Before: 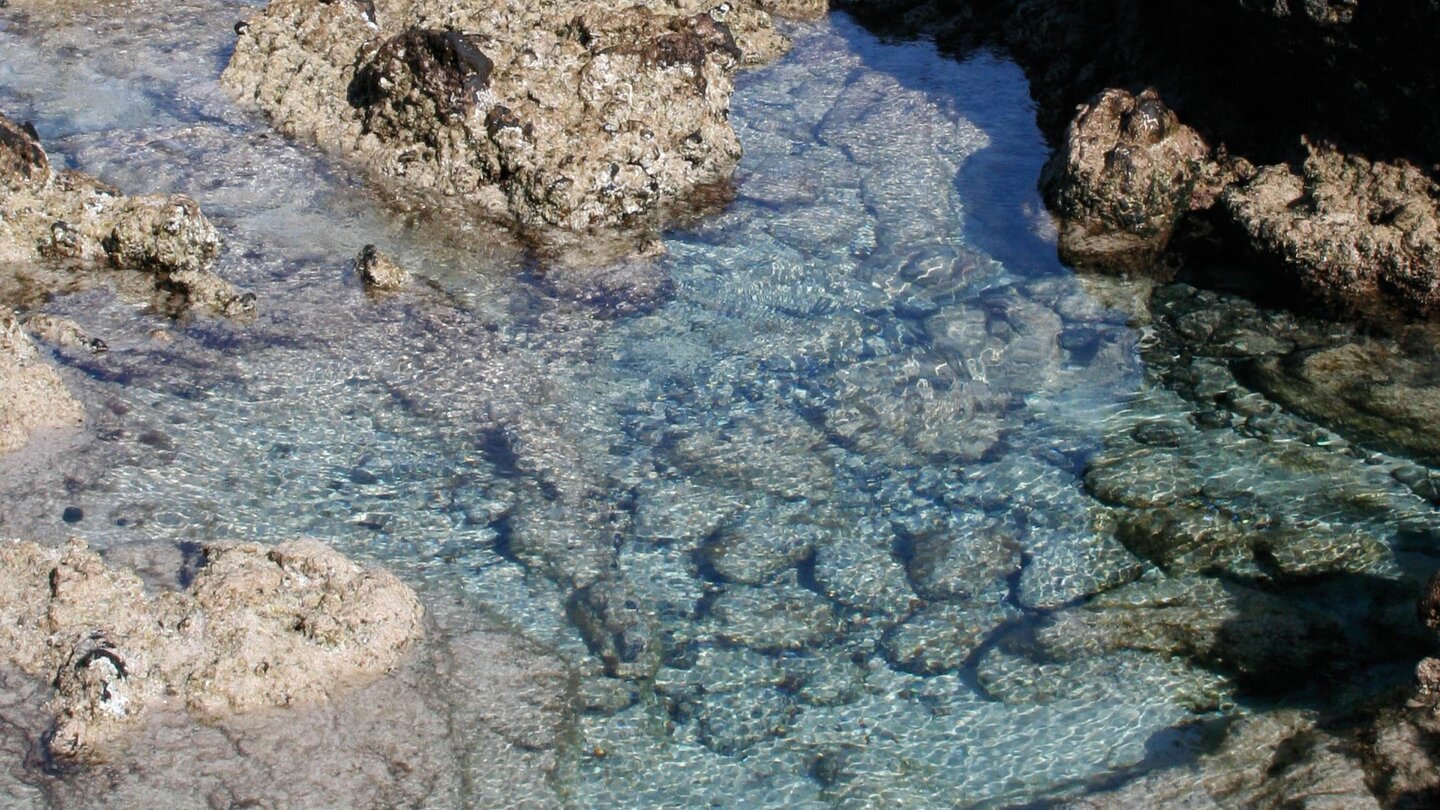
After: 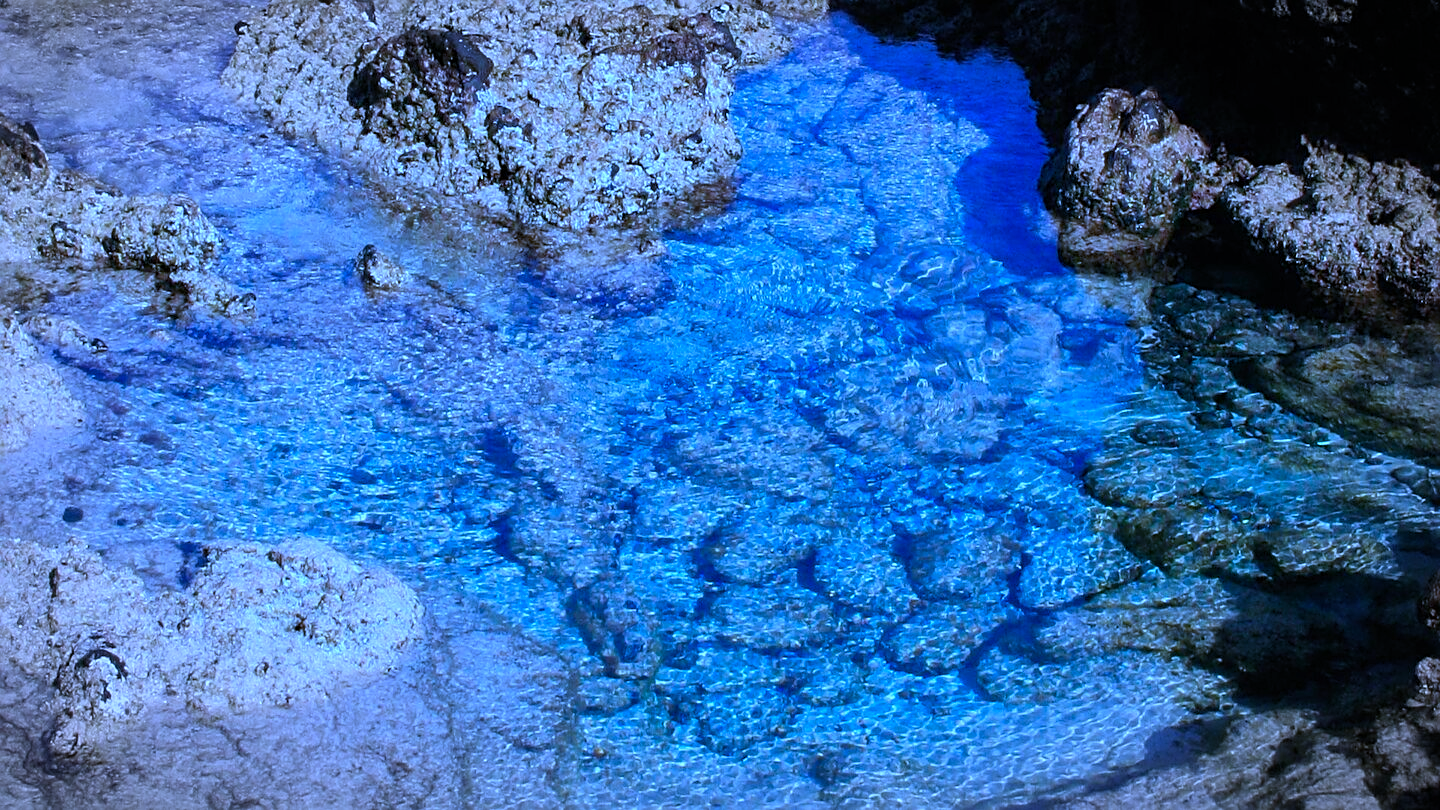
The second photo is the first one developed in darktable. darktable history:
white balance: red 0.766, blue 1.537
sharpen: on, module defaults
color balance rgb: linear chroma grading › global chroma 15%, perceptual saturation grading › global saturation 30%
vignetting: automatic ratio true
